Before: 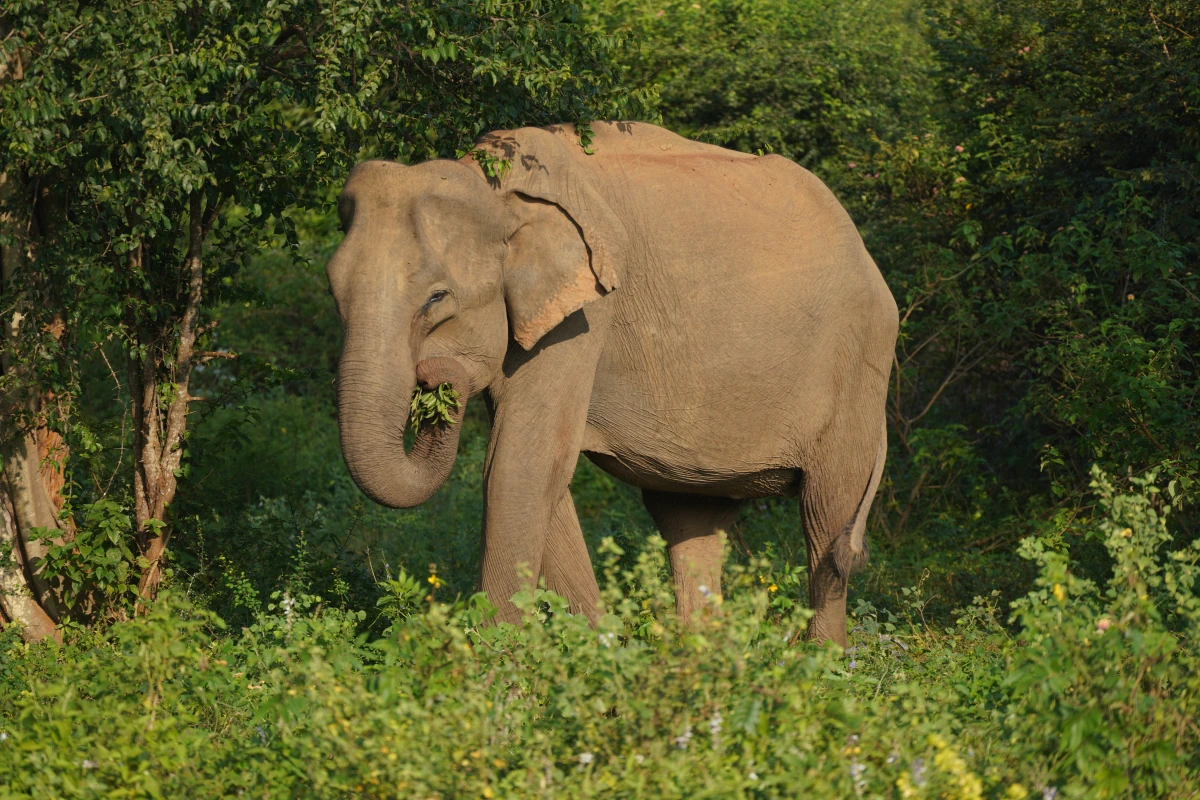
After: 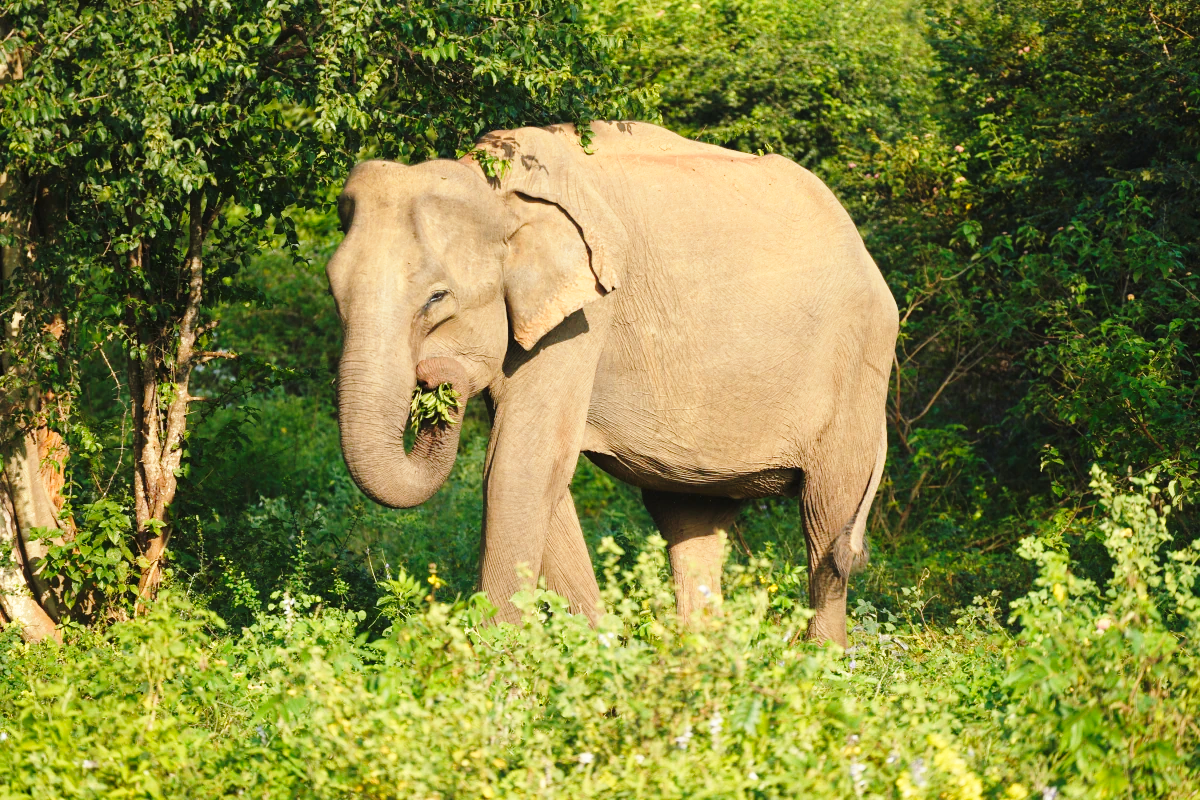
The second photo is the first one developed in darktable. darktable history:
base curve: curves: ch0 [(0, 0) (0.028, 0.03) (0.121, 0.232) (0.46, 0.748) (0.859, 0.968) (1, 1)], preserve colors none
exposure: exposure 0.525 EV, compensate exposure bias true, compensate highlight preservation false
